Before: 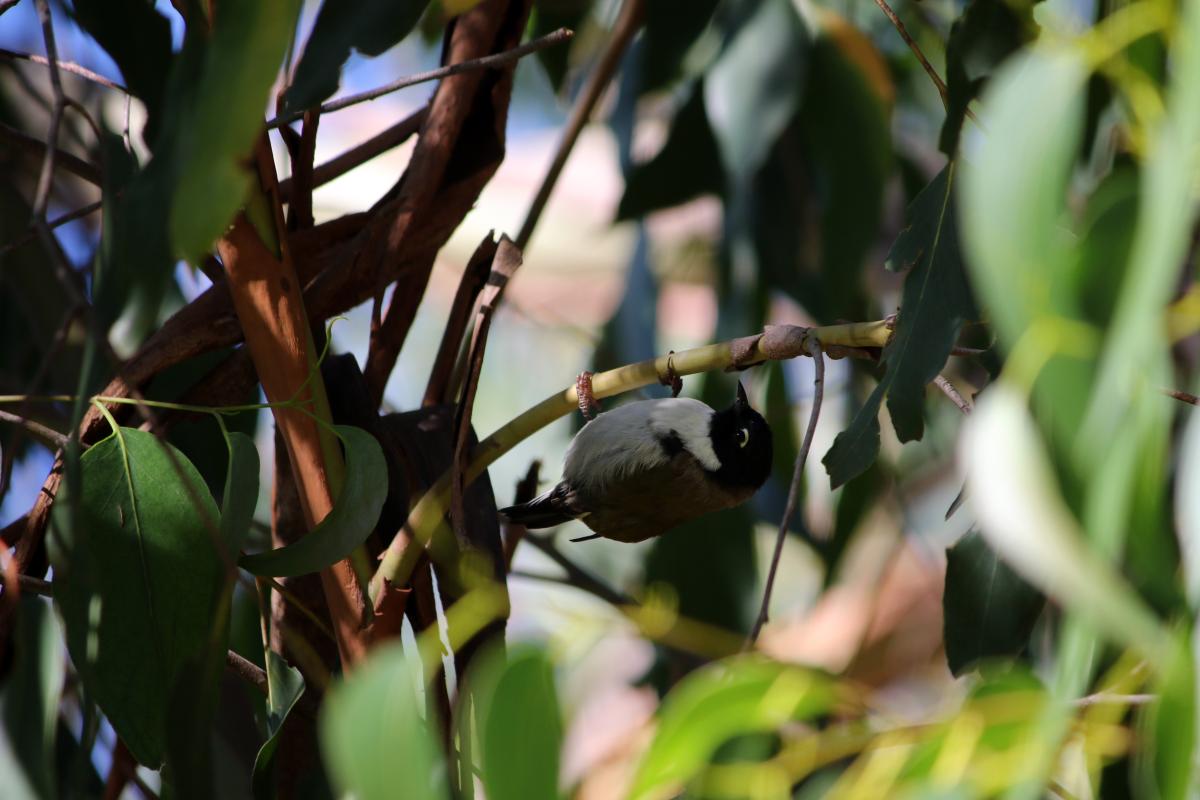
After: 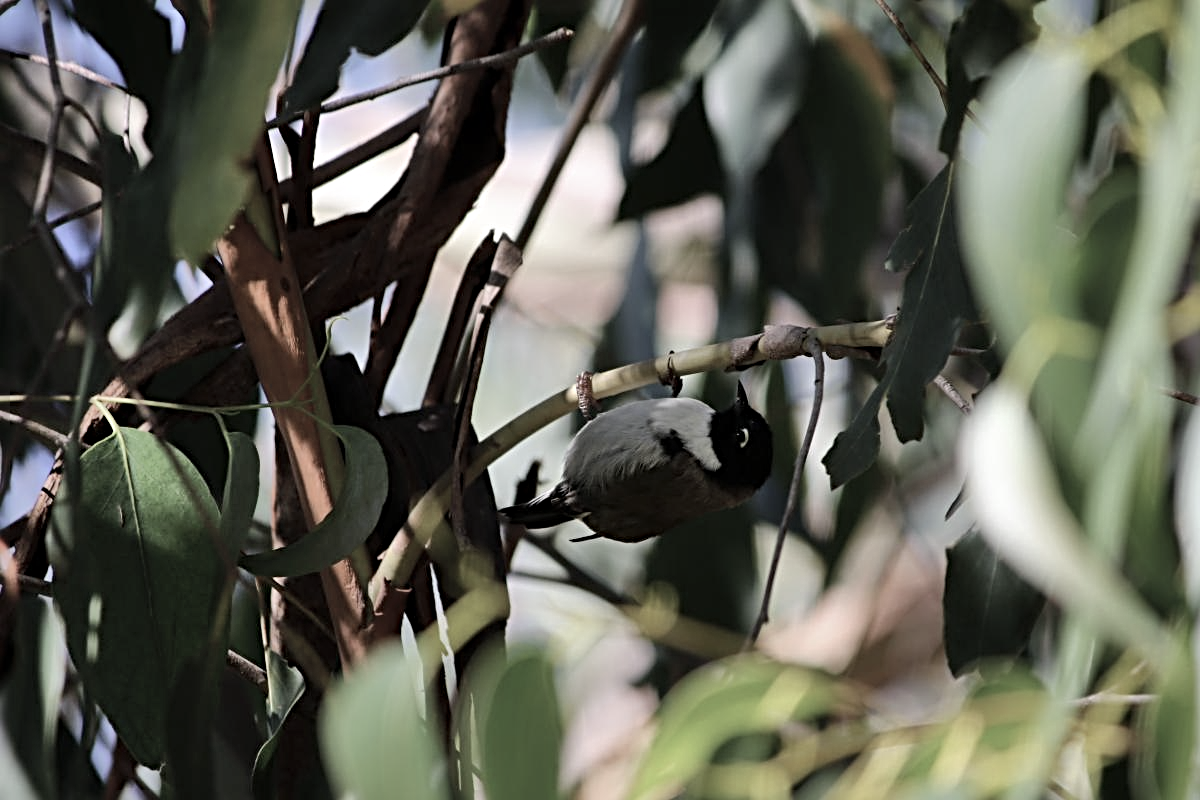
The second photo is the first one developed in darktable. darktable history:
shadows and highlights: soften with gaussian
color correction: highlights b* 0.055, saturation 0.472
sharpen: radius 3.958
